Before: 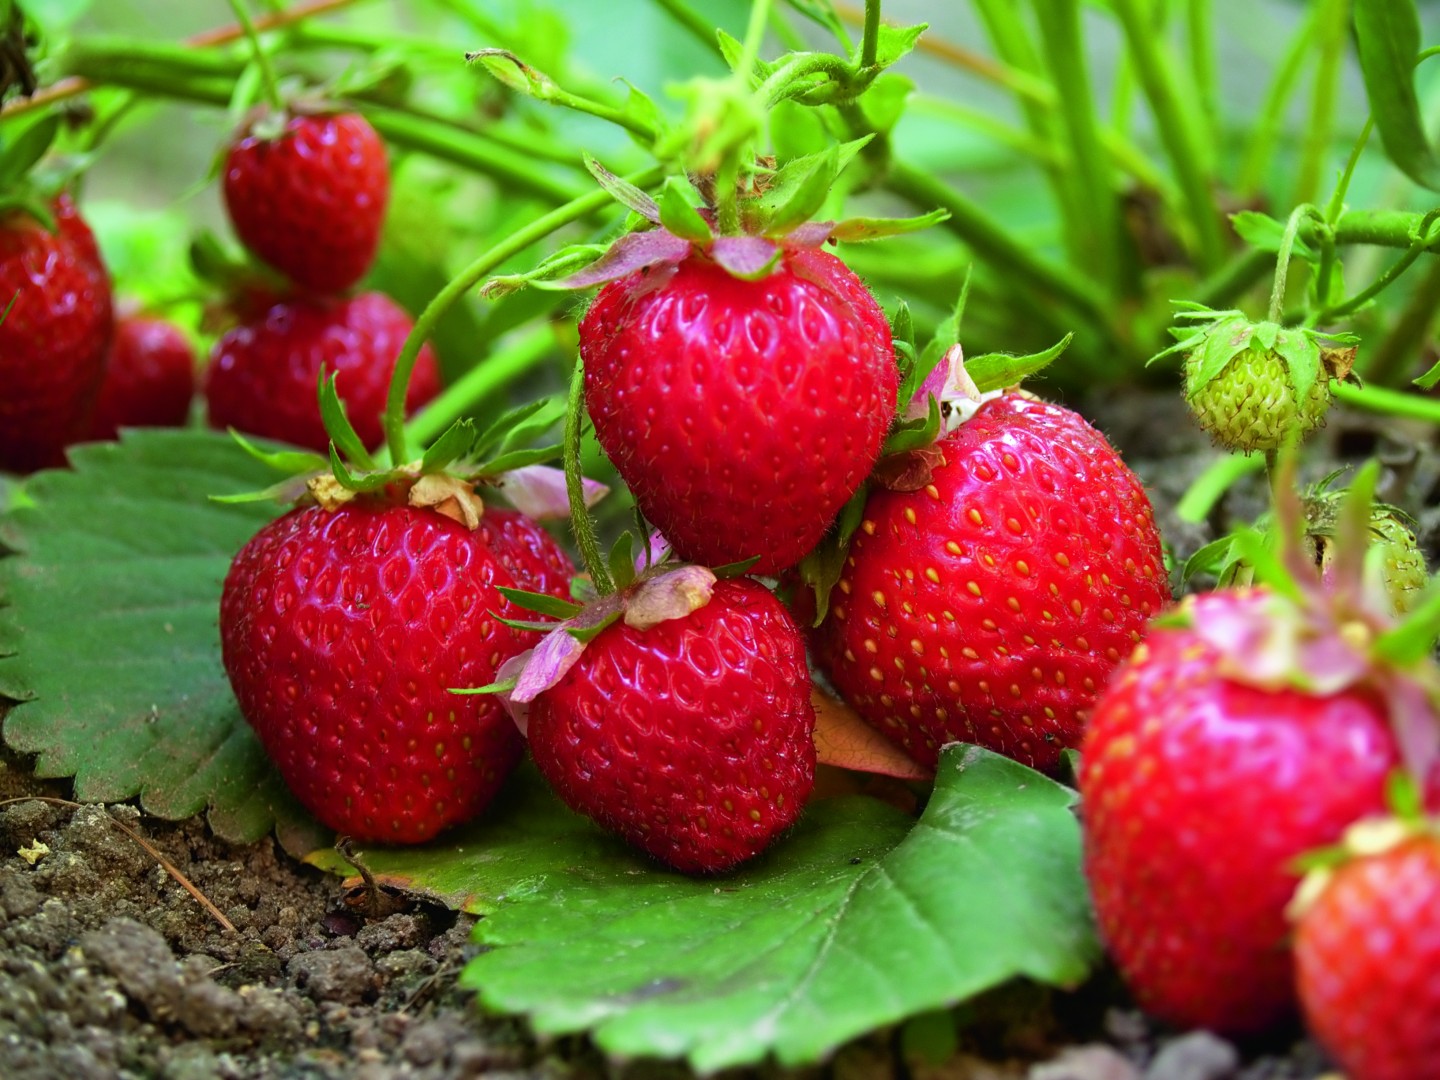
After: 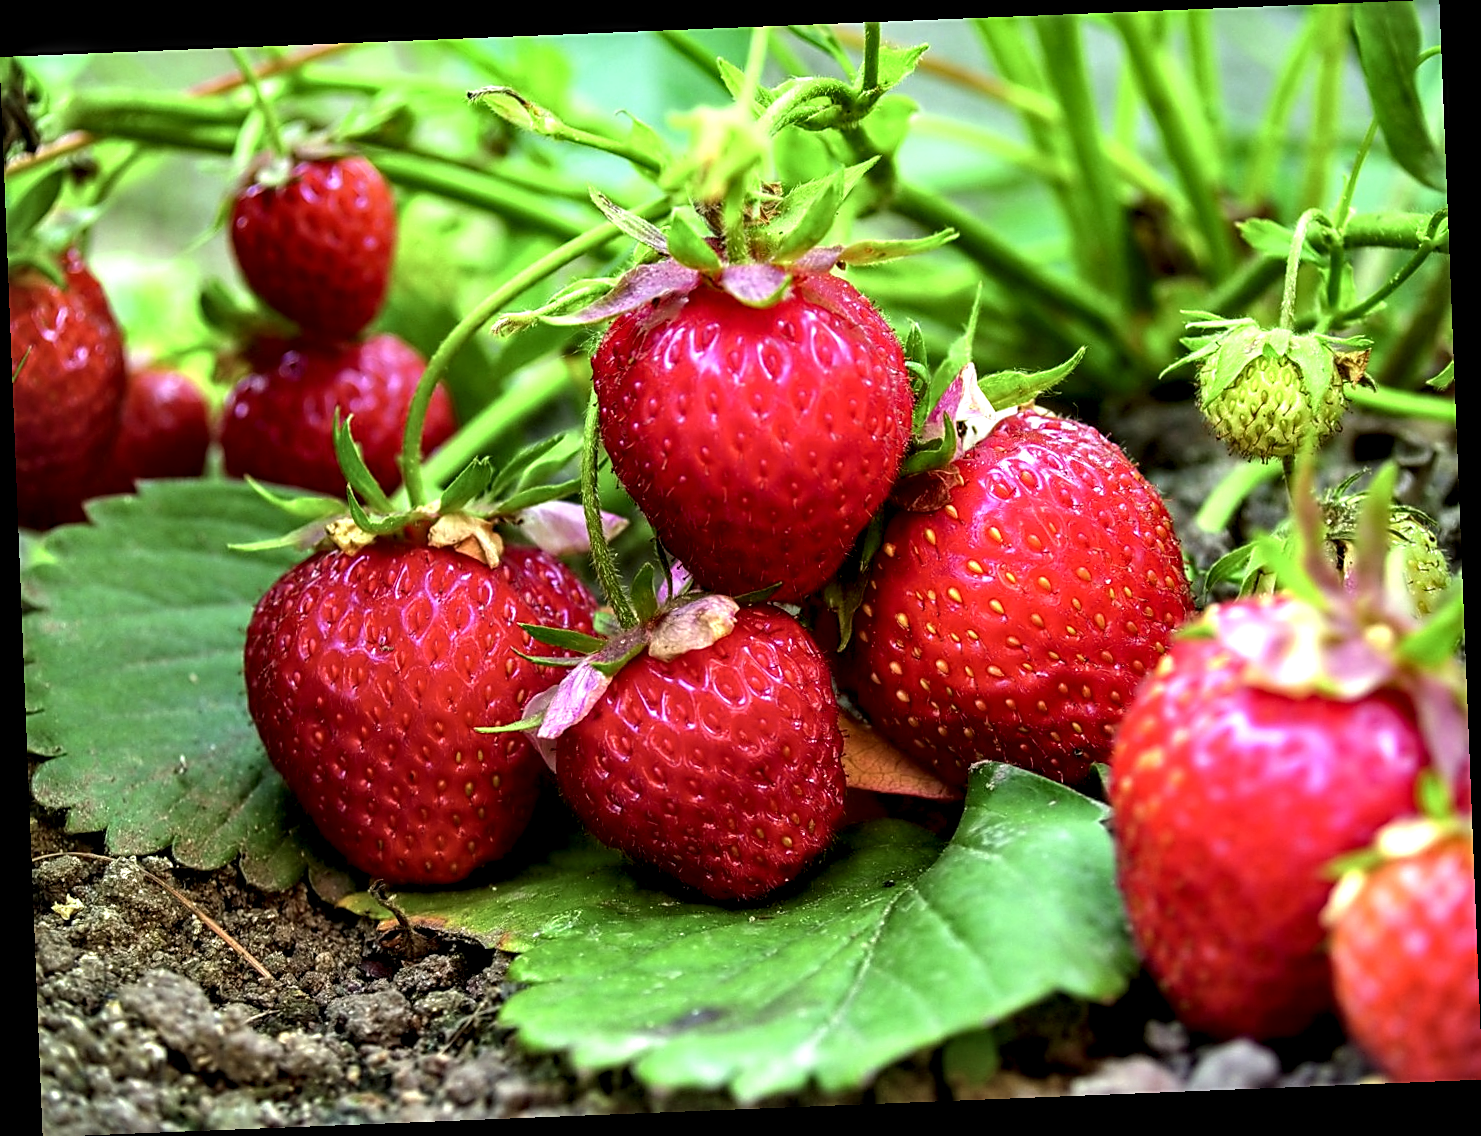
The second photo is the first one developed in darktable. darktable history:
sharpen: on, module defaults
local contrast: highlights 80%, shadows 57%, detail 175%, midtone range 0.602
rotate and perspective: rotation -2.29°, automatic cropping off
